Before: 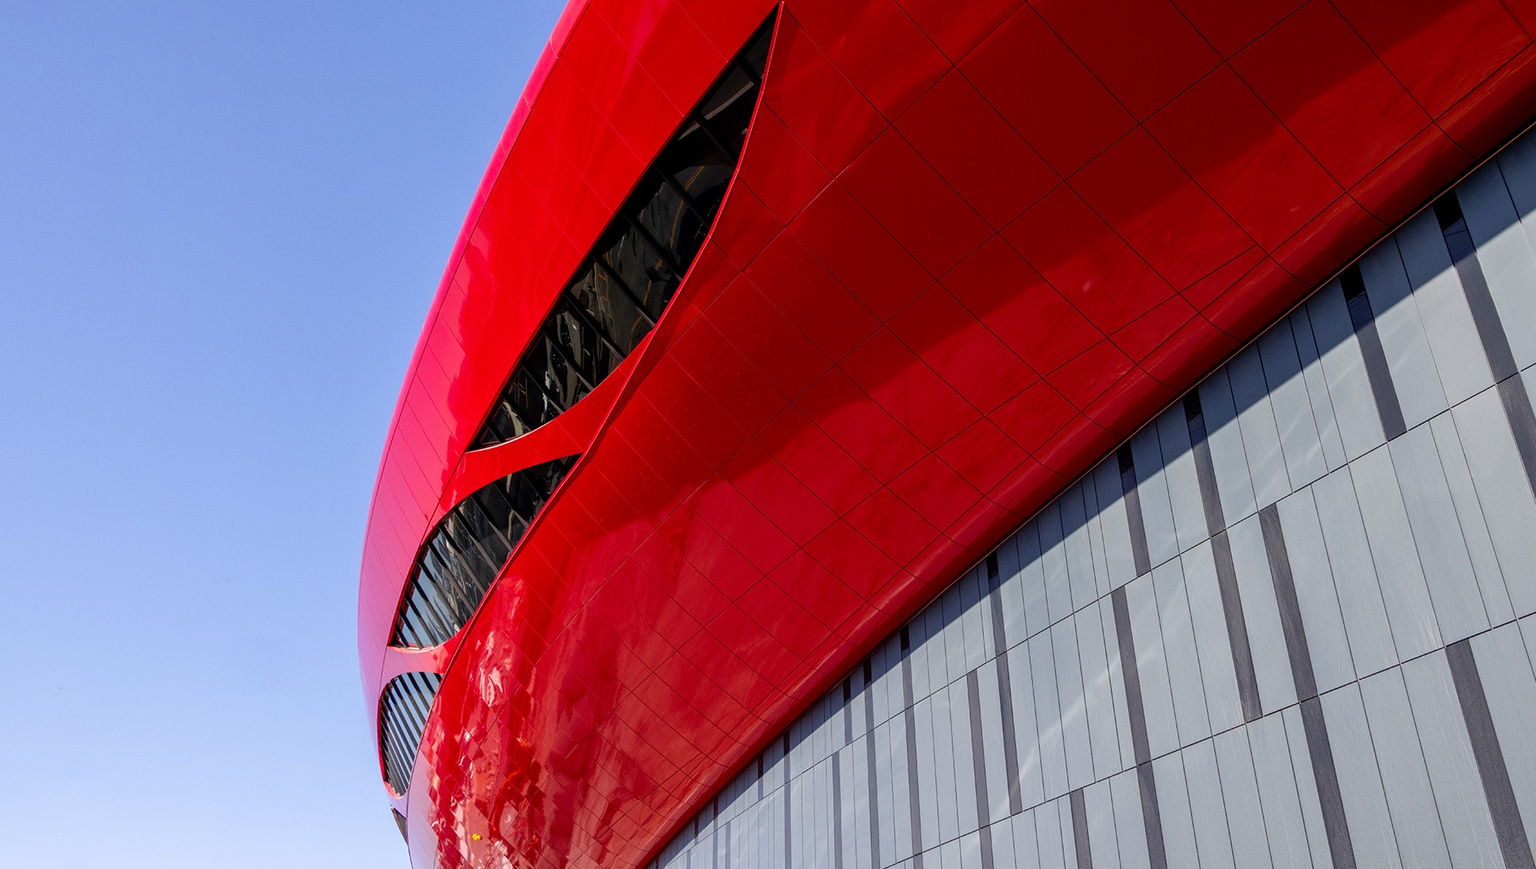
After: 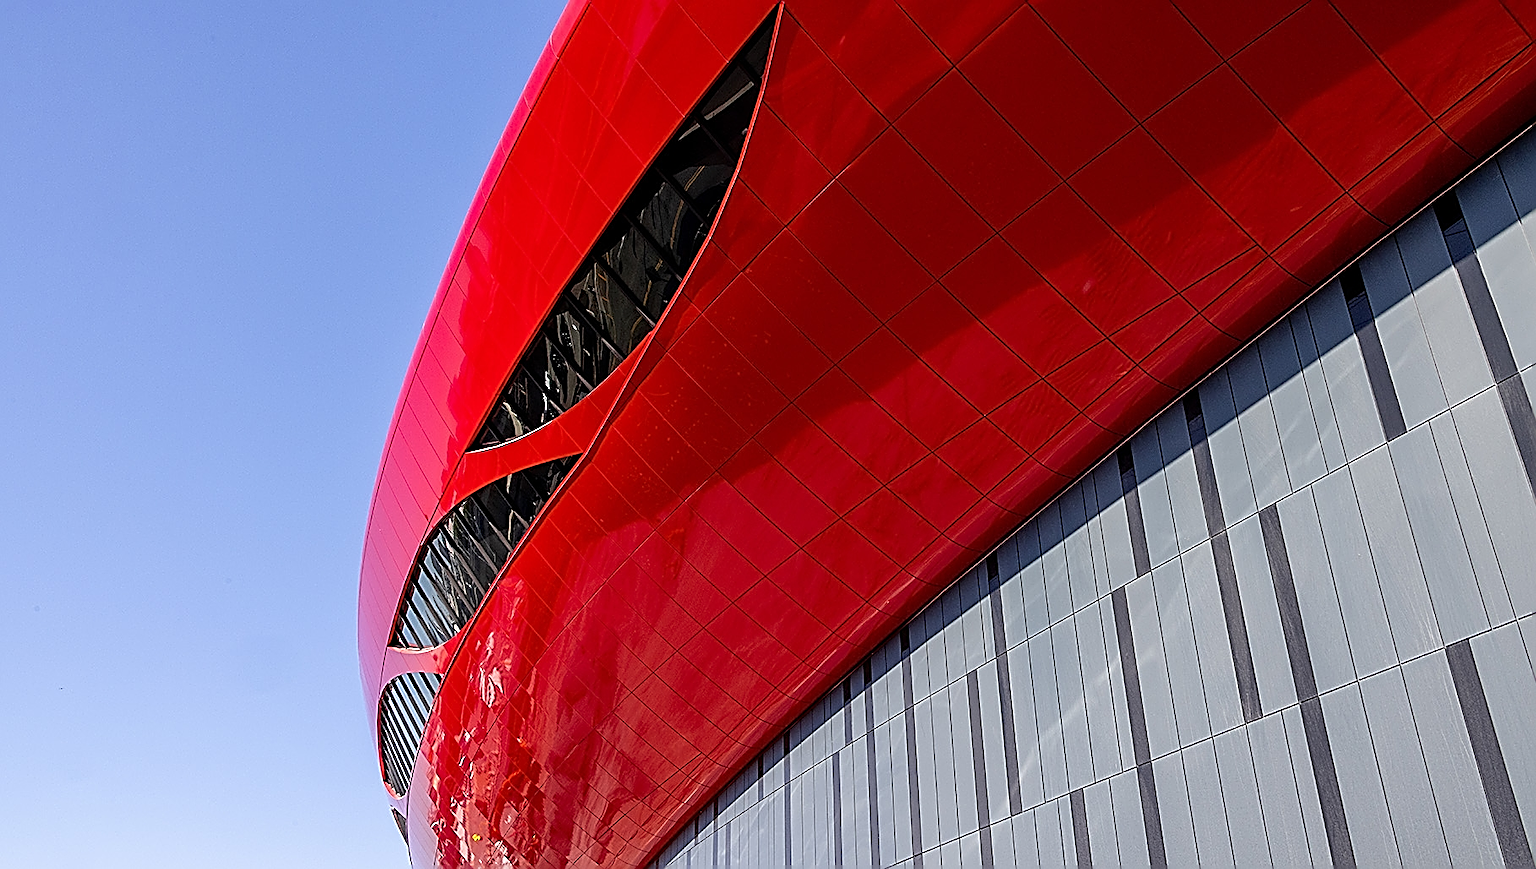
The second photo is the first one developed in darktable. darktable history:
sharpen: amount 1.99
